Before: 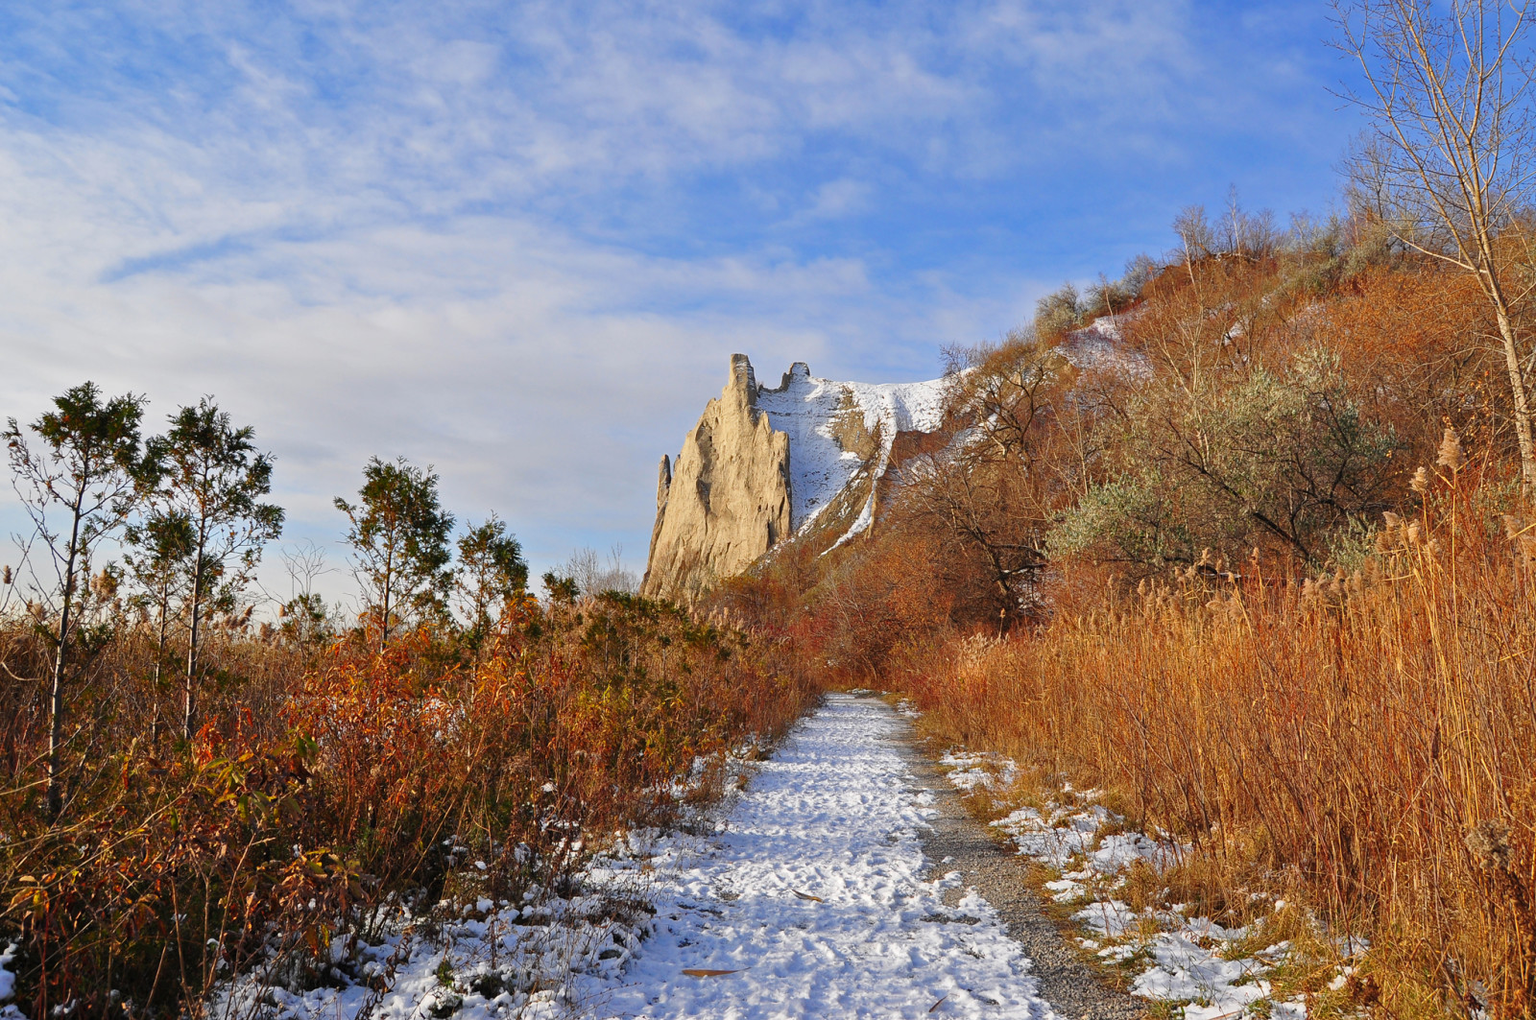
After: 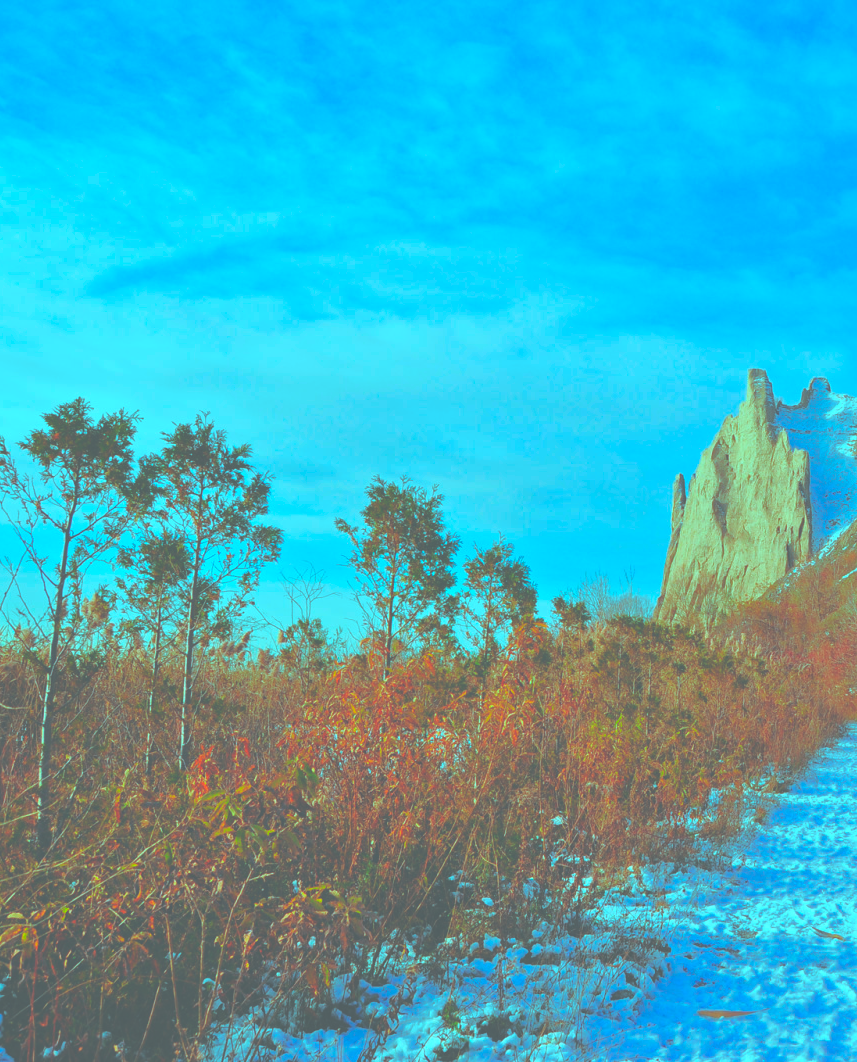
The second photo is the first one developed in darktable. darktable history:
crop: left 0.854%, right 45.55%, bottom 0.085%
exposure: black level correction -0.071, exposure 0.501 EV, compensate highlight preservation false
contrast brightness saturation: contrast 0.079, saturation 0.196
color balance rgb: highlights gain › luminance -32.929%, highlights gain › chroma 5.629%, highlights gain › hue 216.45°, perceptual saturation grading › global saturation 30.911%, perceptual brilliance grading › mid-tones 10.292%, perceptual brilliance grading › shadows 15.434%
